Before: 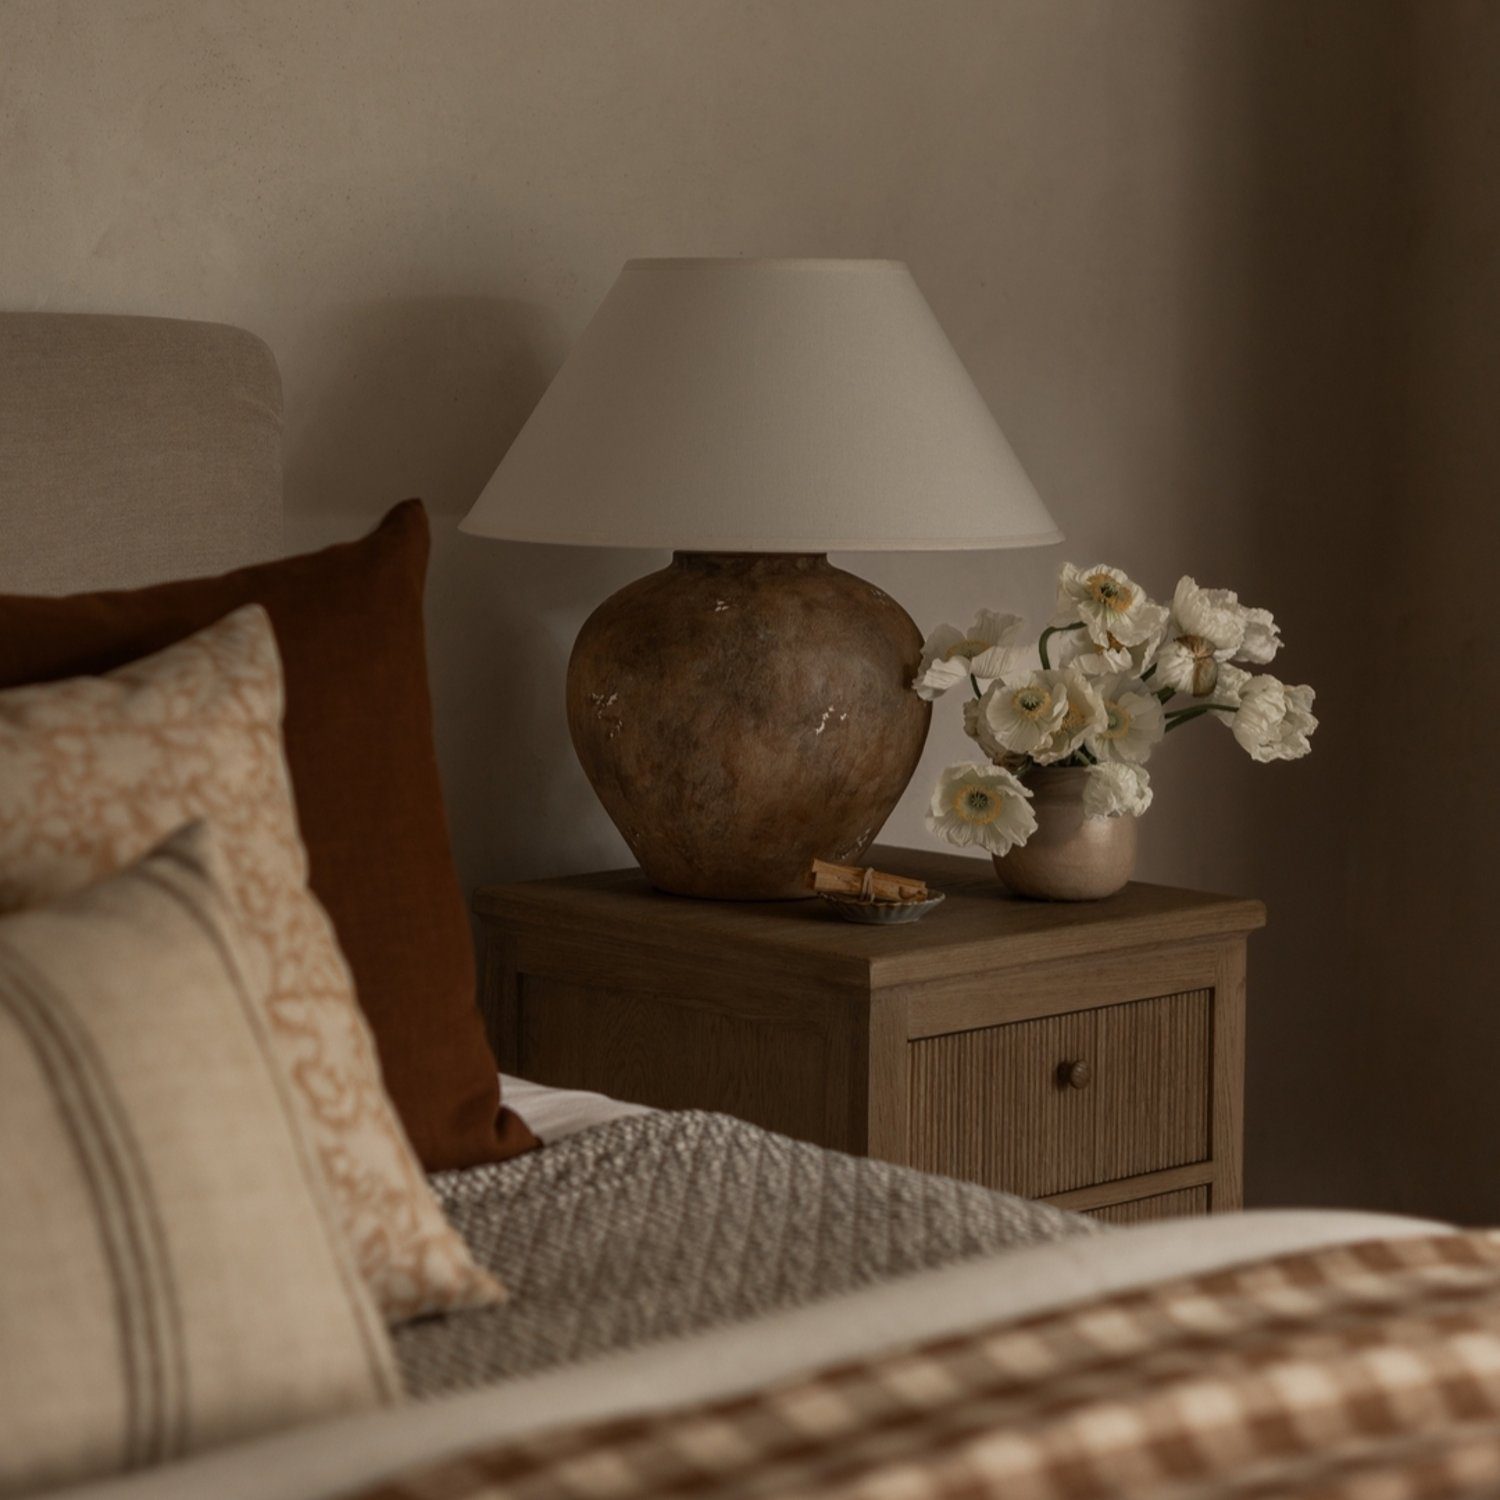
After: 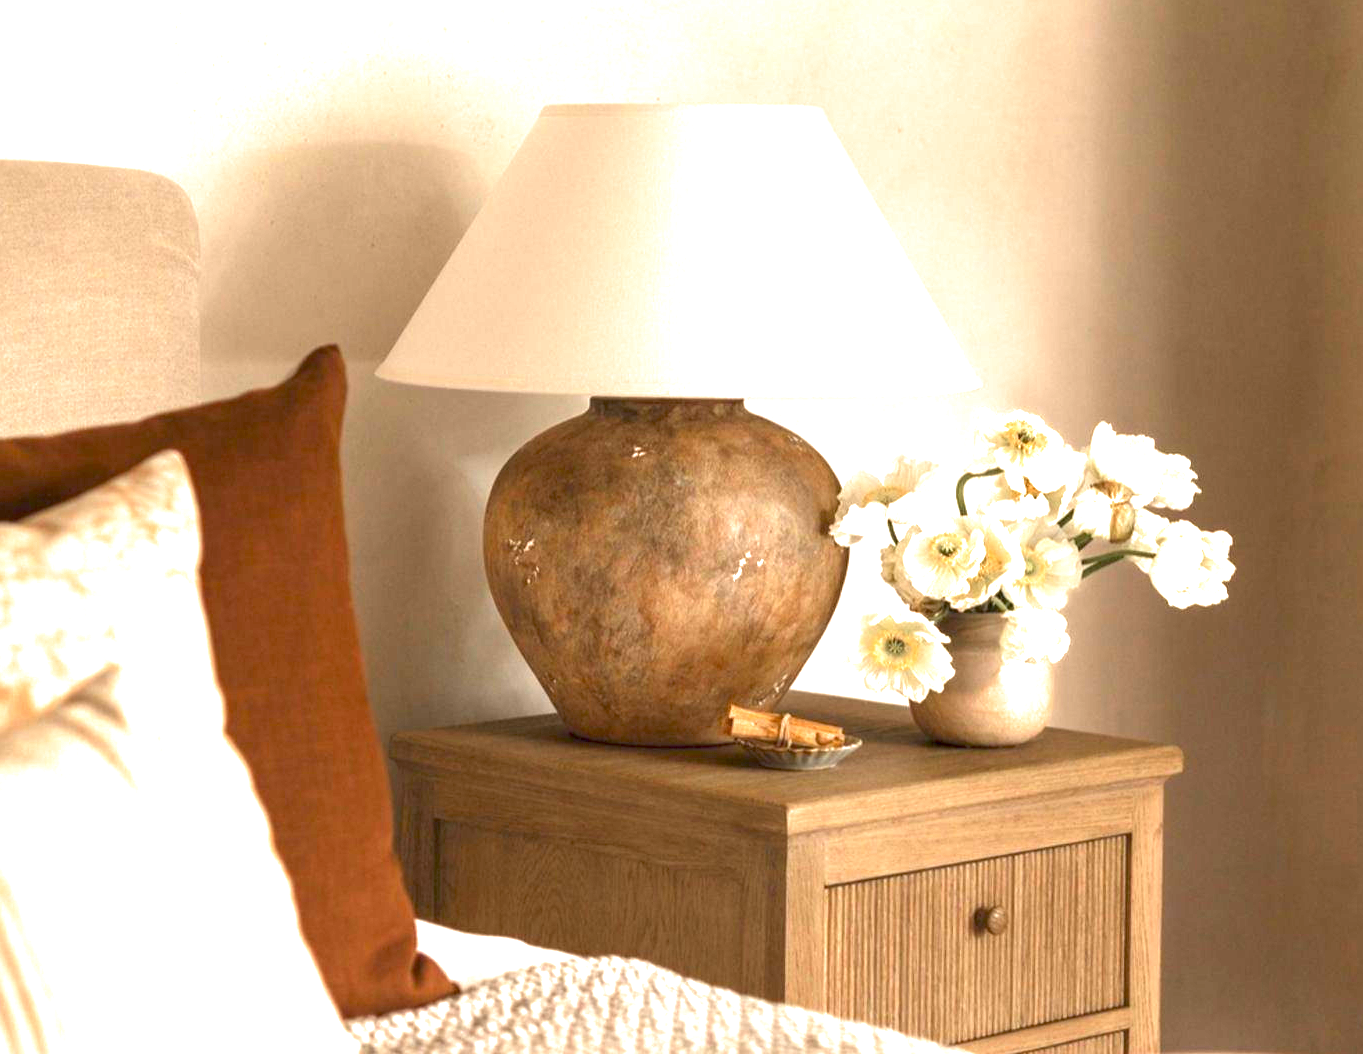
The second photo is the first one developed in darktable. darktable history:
split-toning: shadows › saturation 0.61, highlights › saturation 0.58, balance -28.74, compress 87.36%
contrast brightness saturation: saturation 0.1
exposure: exposure 3 EV, compensate highlight preservation false
crop: left 5.596%, top 10.314%, right 3.534%, bottom 19.395%
